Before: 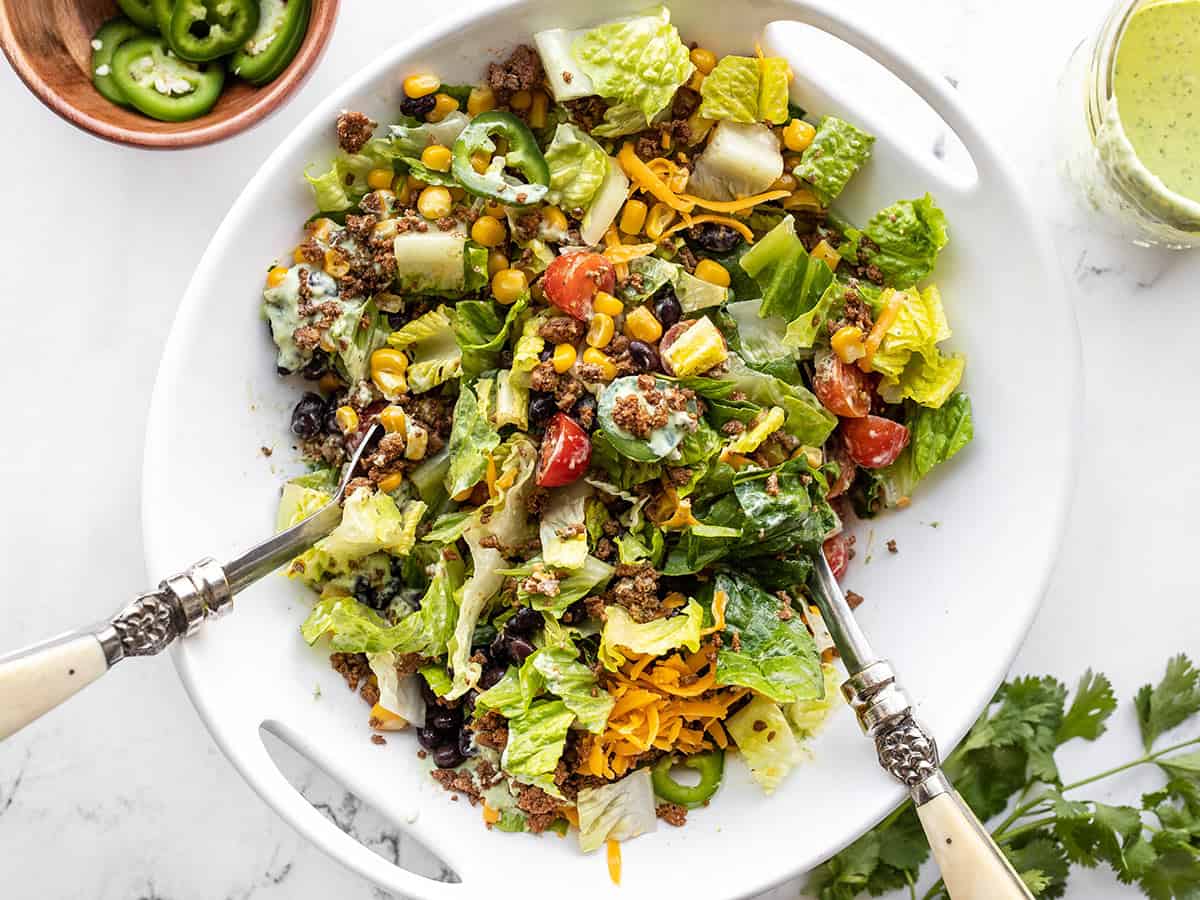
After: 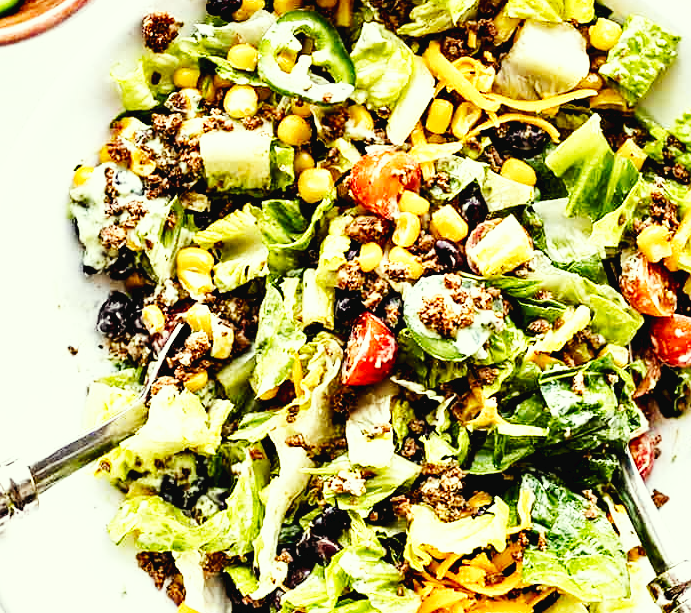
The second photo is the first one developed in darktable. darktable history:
contrast equalizer: y [[0.601, 0.6, 0.598, 0.598, 0.6, 0.601], [0.5 ×6], [0.5 ×6], [0 ×6], [0 ×6]]
base curve: curves: ch0 [(0, 0.003) (0.001, 0.002) (0.006, 0.004) (0.02, 0.022) (0.048, 0.086) (0.094, 0.234) (0.162, 0.431) (0.258, 0.629) (0.385, 0.8) (0.548, 0.918) (0.751, 0.988) (1, 1)], preserve colors none
color correction: highlights a* -4.43, highlights b* 6.98
crop: left 16.227%, top 11.235%, right 26.121%, bottom 20.594%
